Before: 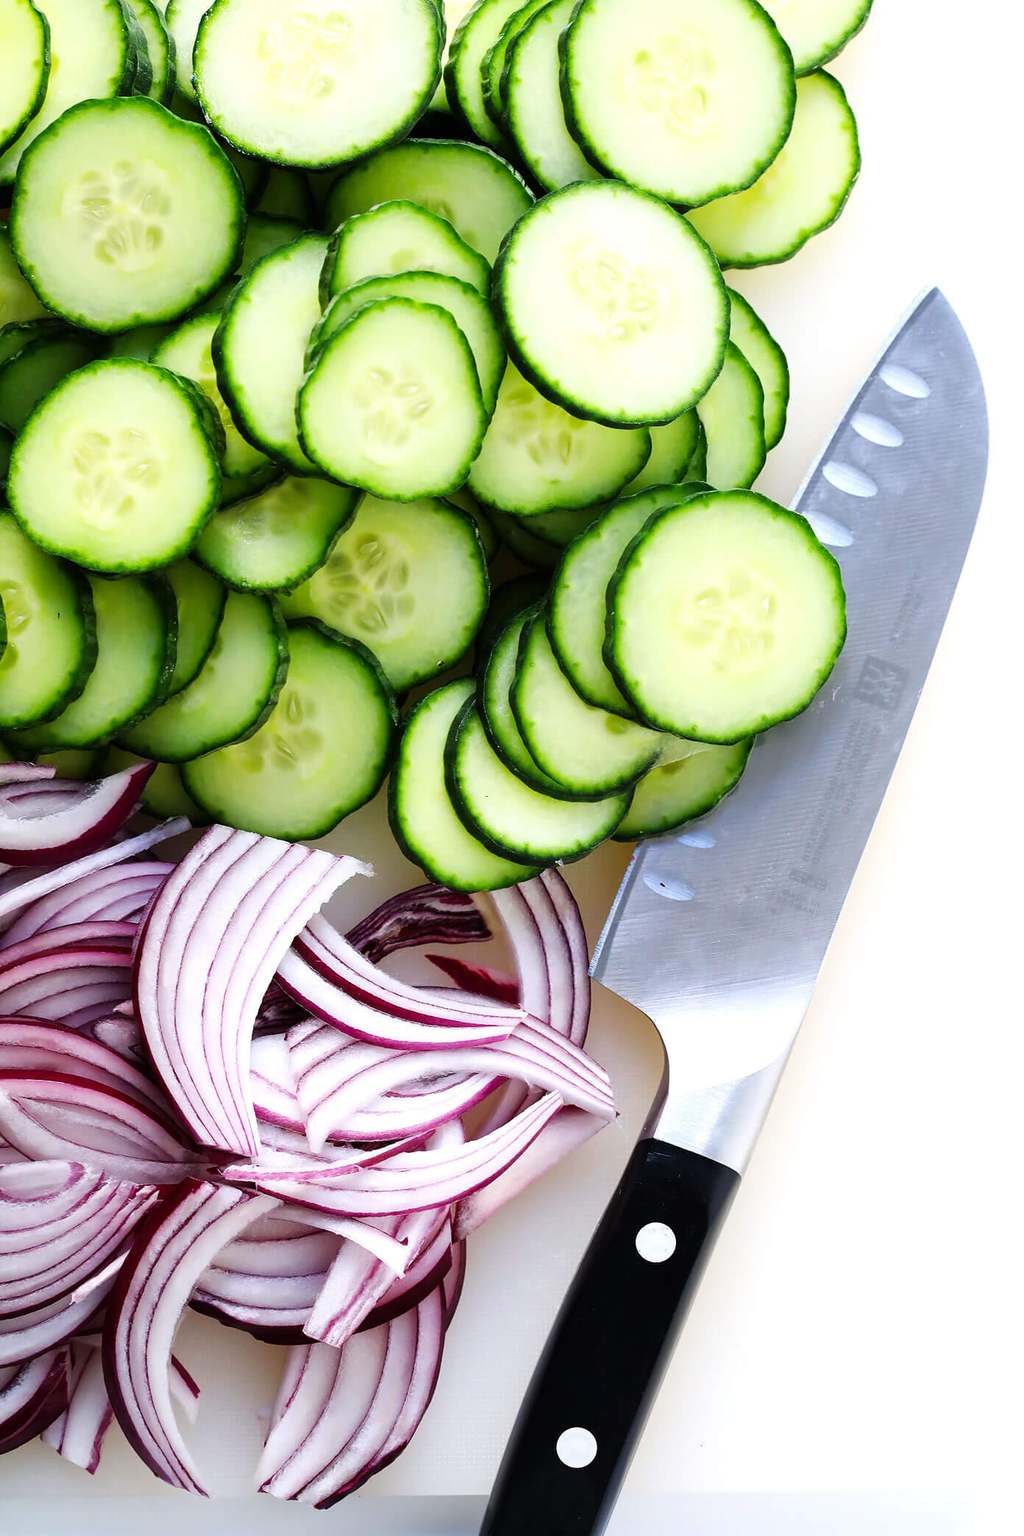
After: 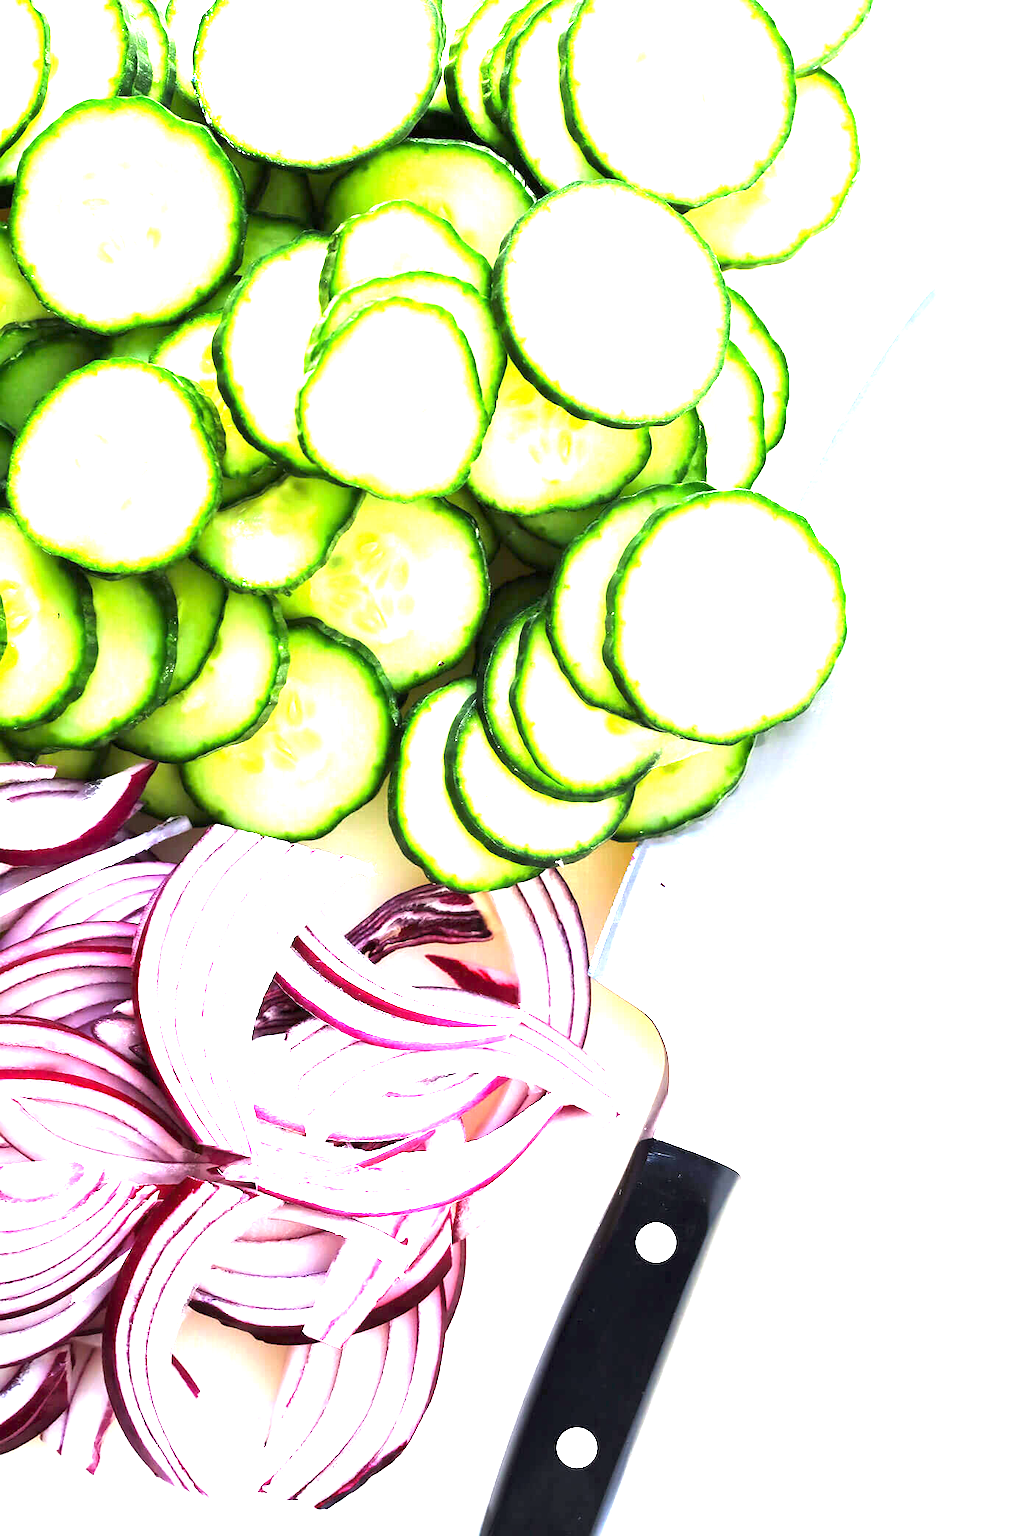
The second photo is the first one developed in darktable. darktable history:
exposure: exposure 2.25 EV, compensate highlight preservation false
